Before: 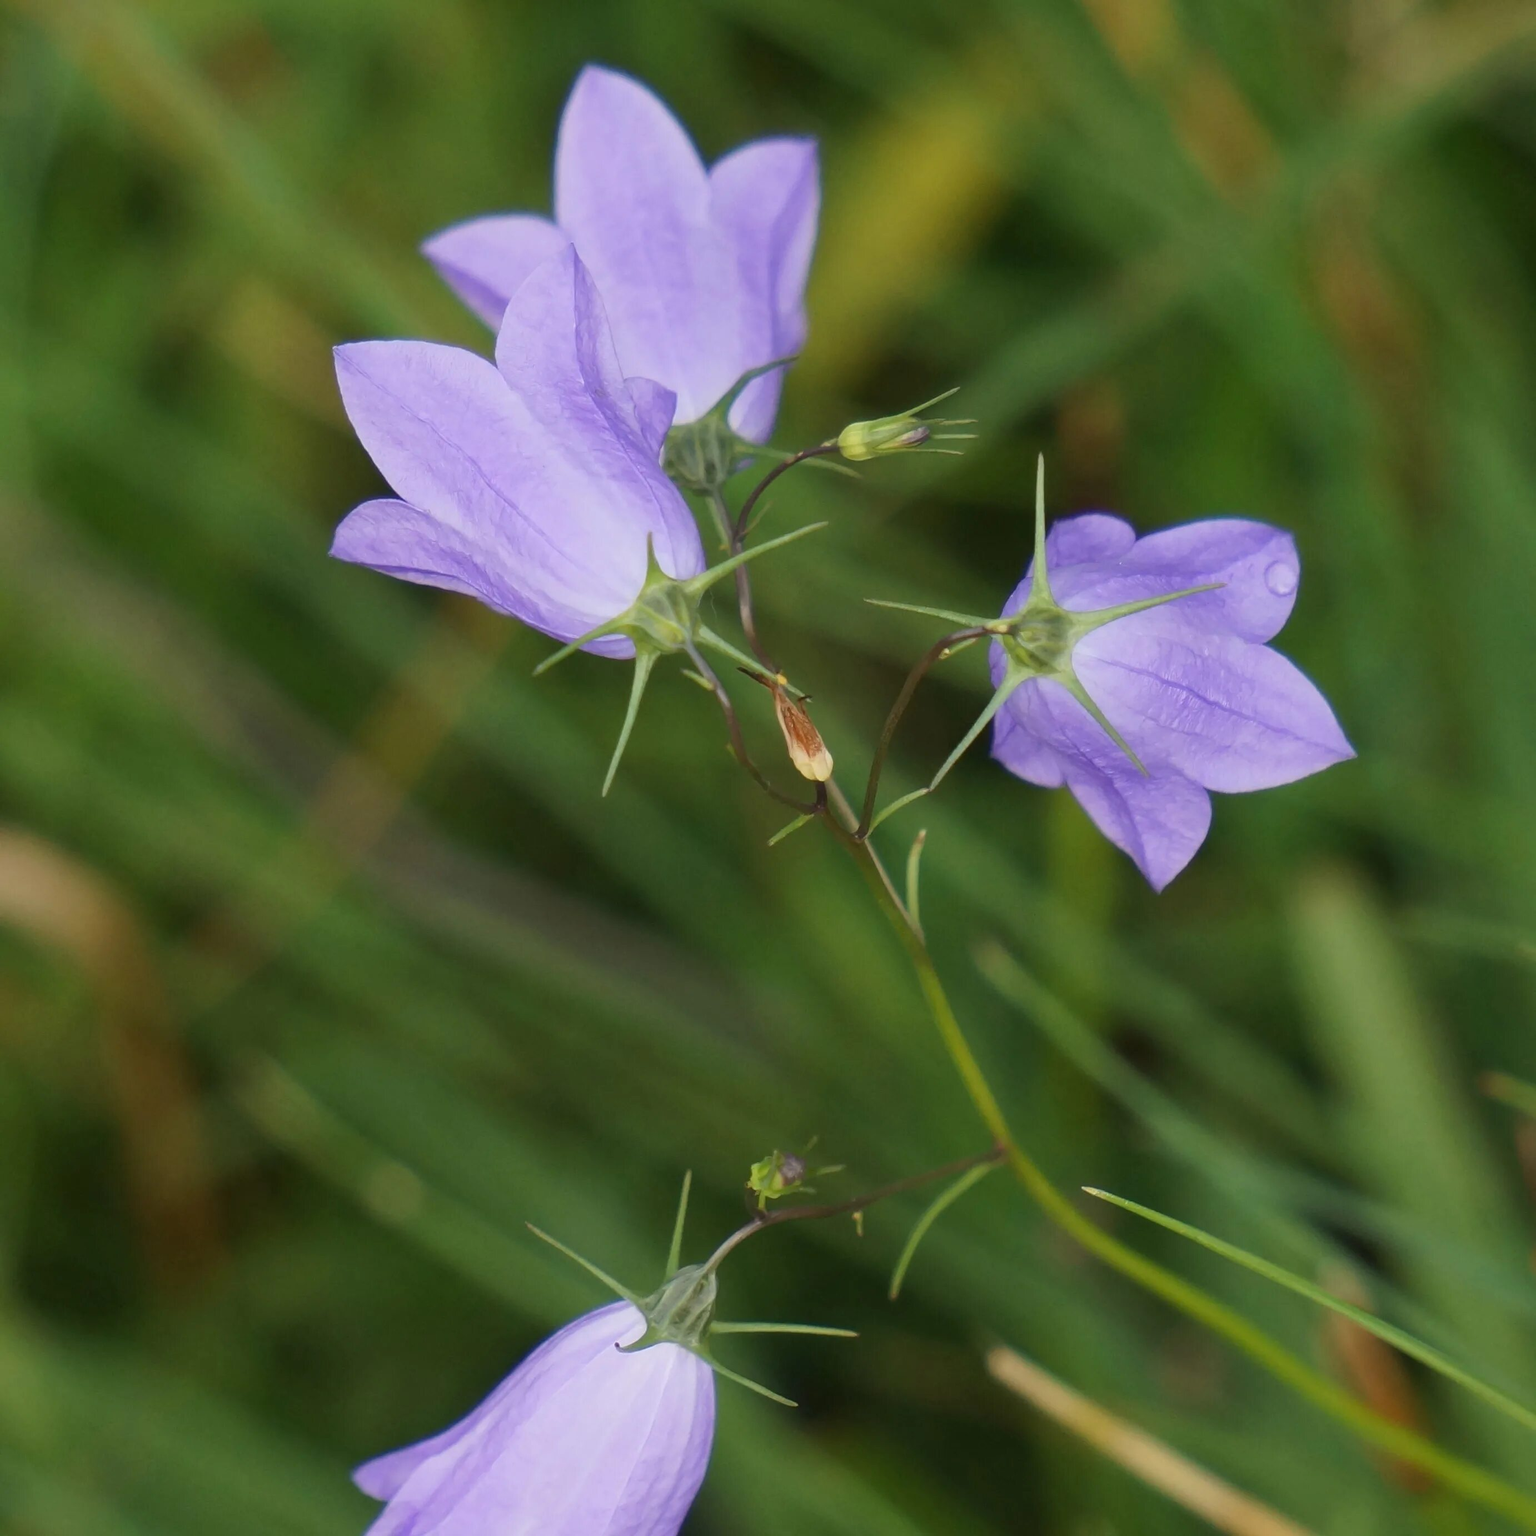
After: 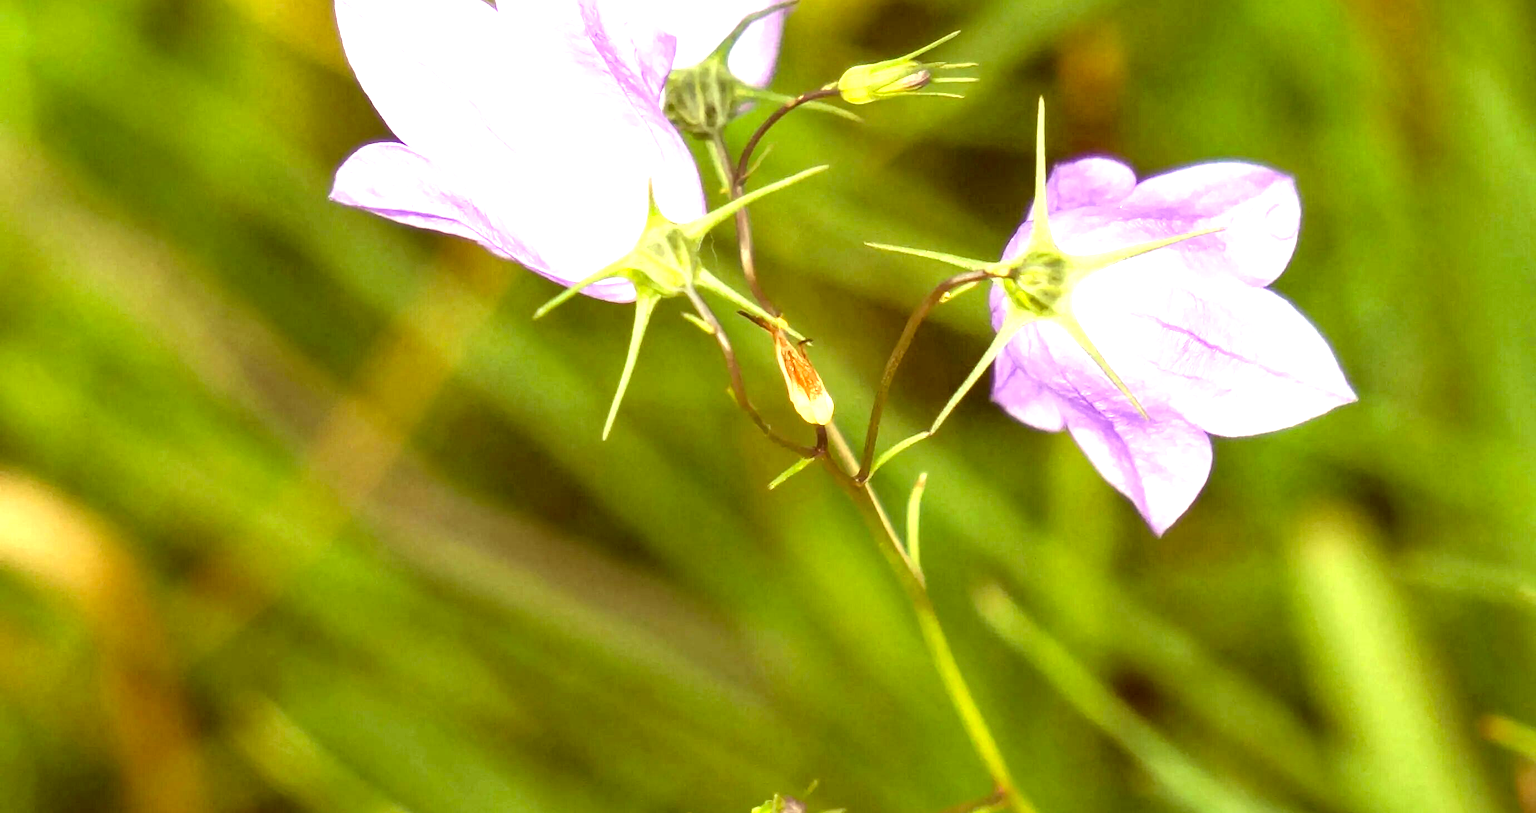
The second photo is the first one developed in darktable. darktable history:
crop and rotate: top 23.256%, bottom 23.778%
local contrast: on, module defaults
shadows and highlights: shadows 37.83, highlights -26.93, soften with gaussian
exposure: black level correction 0.001, exposure 1.128 EV, compensate highlight preservation false
color correction: highlights a* 1.07, highlights b* 24.63, shadows a* 16.37, shadows b* 24.36
tone equalizer: -8 EV -0.746 EV, -7 EV -0.673 EV, -6 EV -0.607 EV, -5 EV -0.418 EV, -3 EV 0.401 EV, -2 EV 0.6 EV, -1 EV 0.687 EV, +0 EV 0.744 EV
